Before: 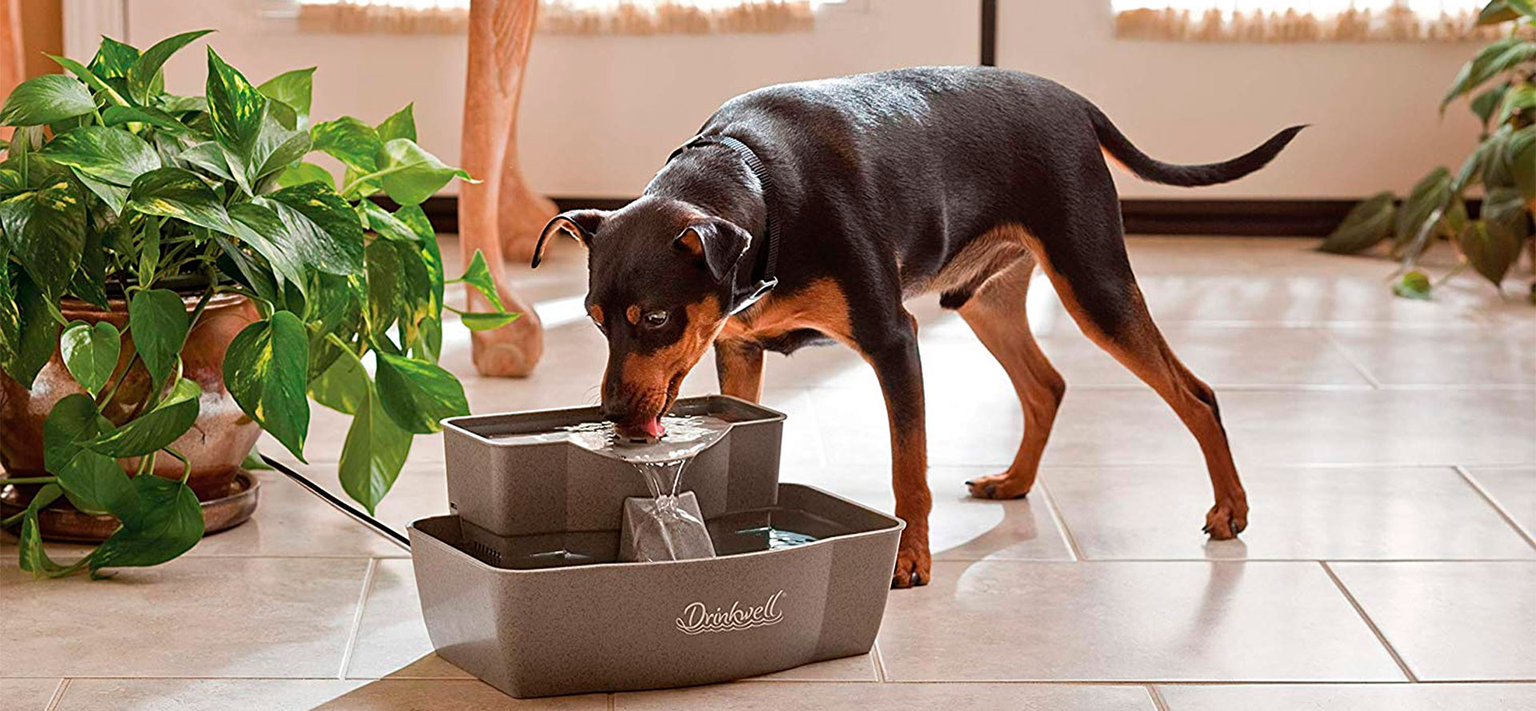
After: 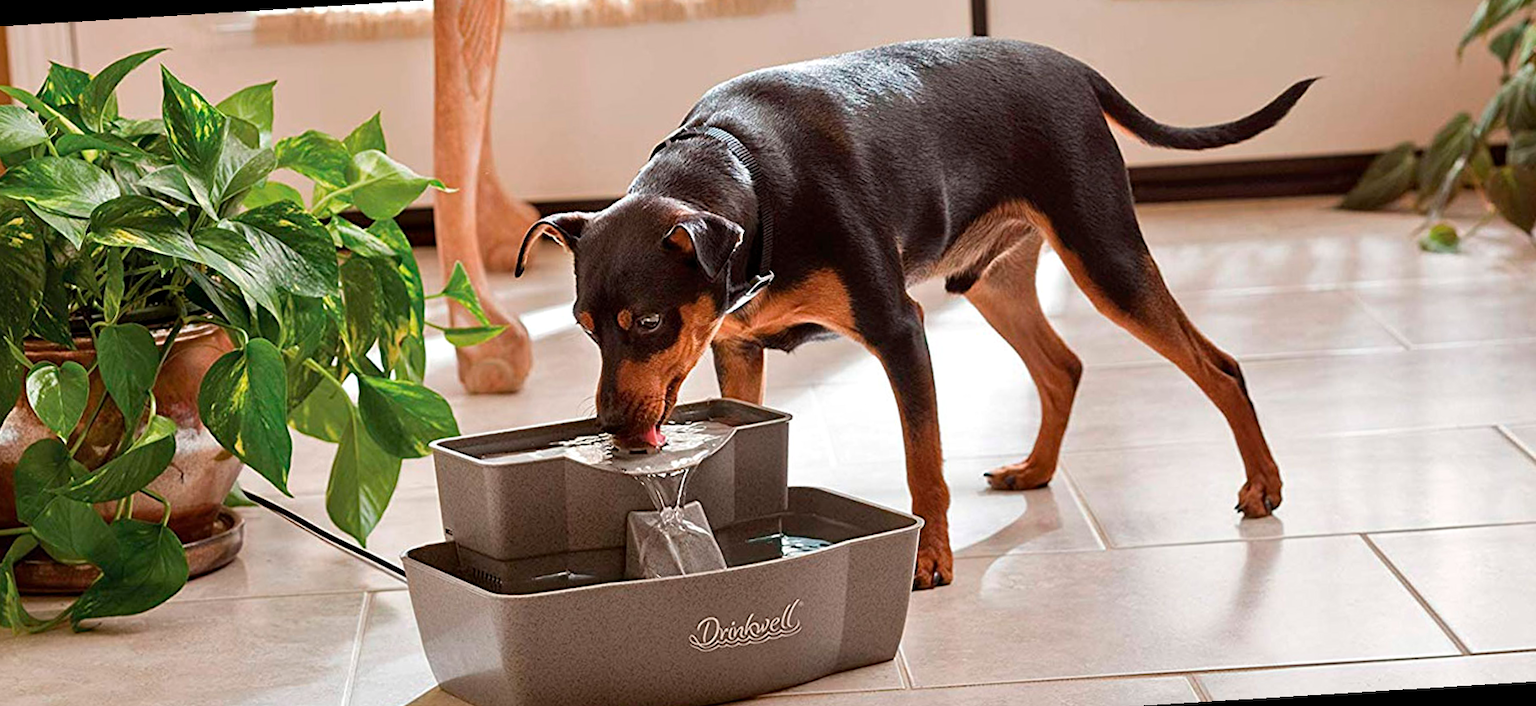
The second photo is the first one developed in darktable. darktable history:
contrast equalizer: y [[0.518, 0.517, 0.501, 0.5, 0.5, 0.5], [0.5 ×6], [0.5 ×6], [0 ×6], [0 ×6]]
rotate and perspective: rotation -3.52°, crop left 0.036, crop right 0.964, crop top 0.081, crop bottom 0.919
